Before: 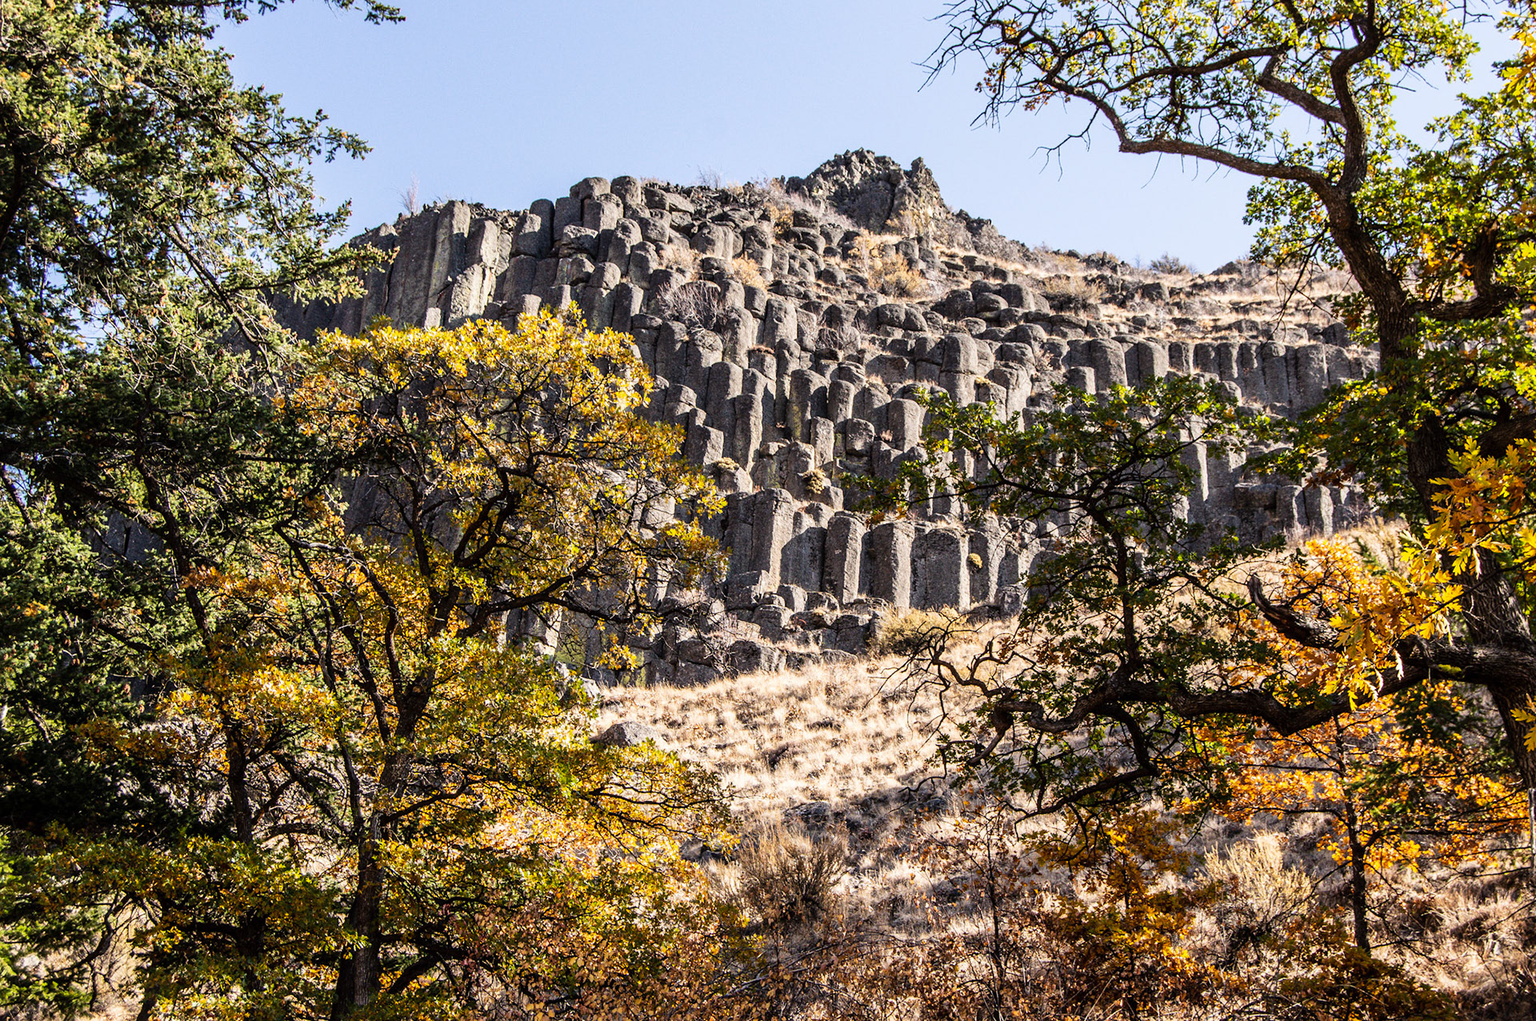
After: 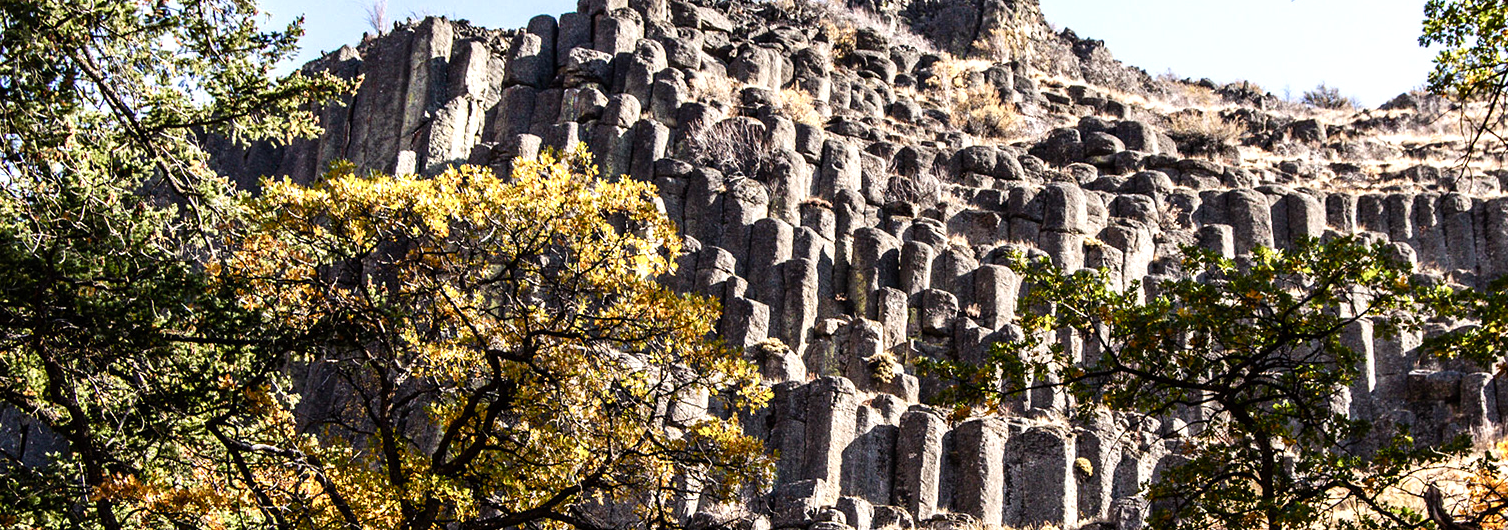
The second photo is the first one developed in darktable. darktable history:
color balance rgb: shadows lift › luminance -20%, power › hue 72.24°, highlights gain › luminance 15%, global offset › hue 171.6°, perceptual saturation grading › highlights -30%, perceptual saturation grading › shadows 20%, global vibrance 30%, contrast 10%
crop: left 7.036%, top 18.398%, right 14.379%, bottom 40.043%
tone equalizer: on, module defaults
